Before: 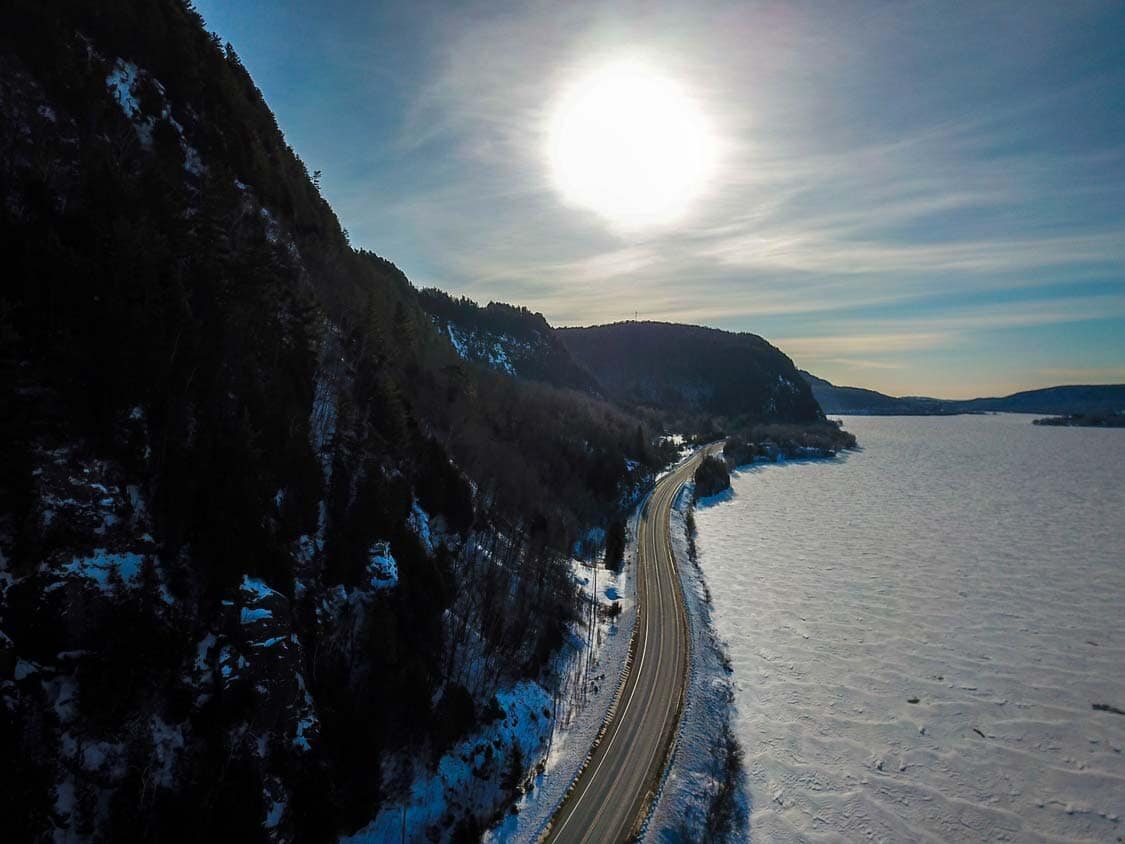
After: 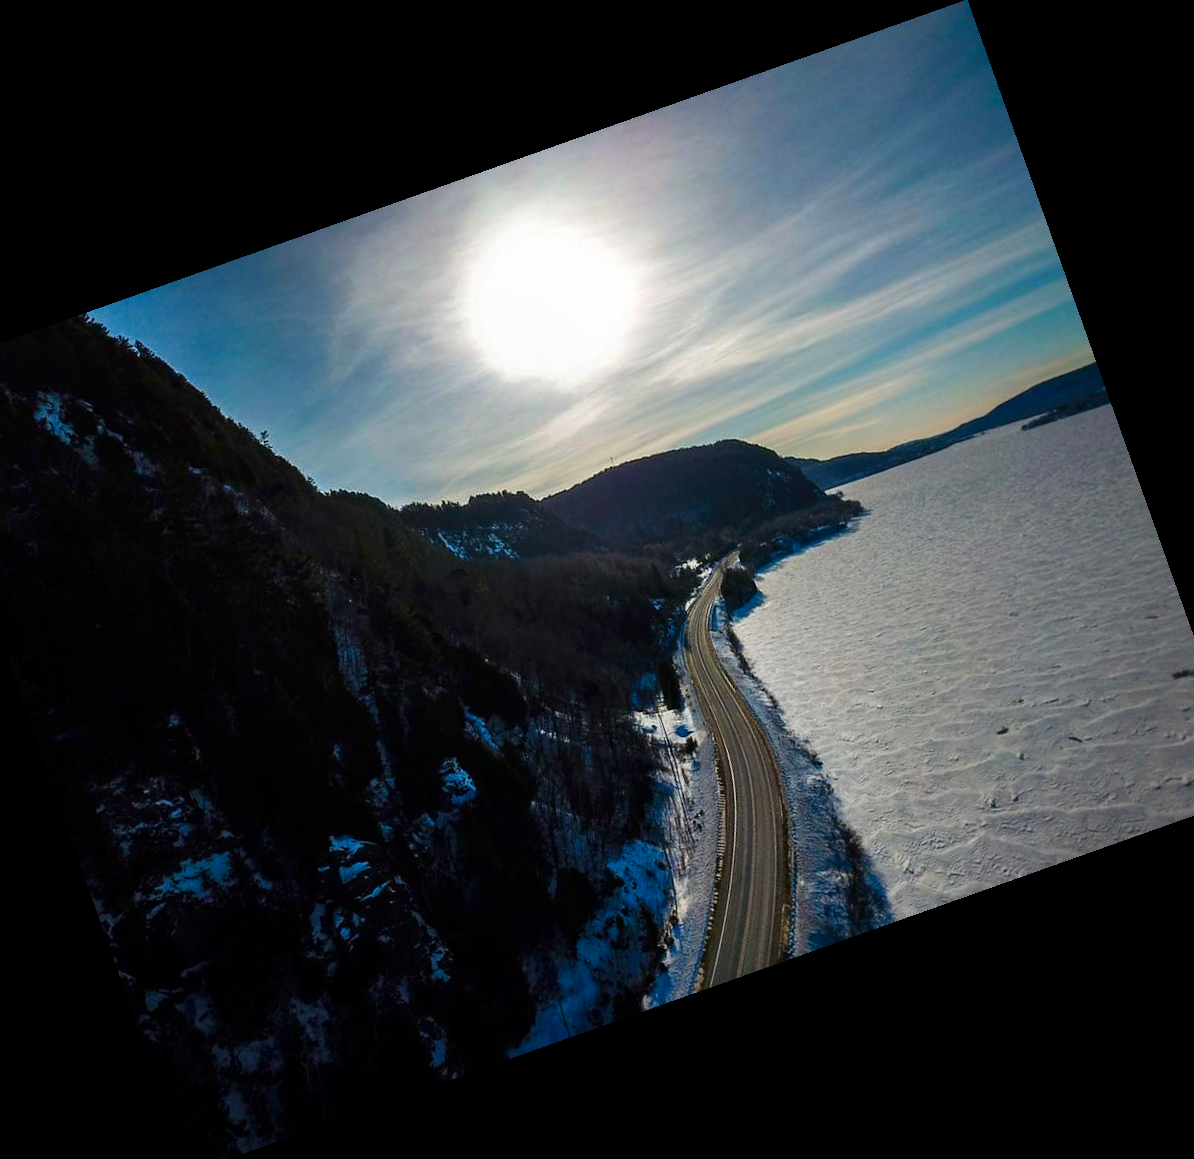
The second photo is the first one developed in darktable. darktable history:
crop and rotate: angle 19.58°, left 6.918%, right 4.094%, bottom 1.088%
contrast brightness saturation: contrast 0.129, brightness -0.048, saturation 0.153
